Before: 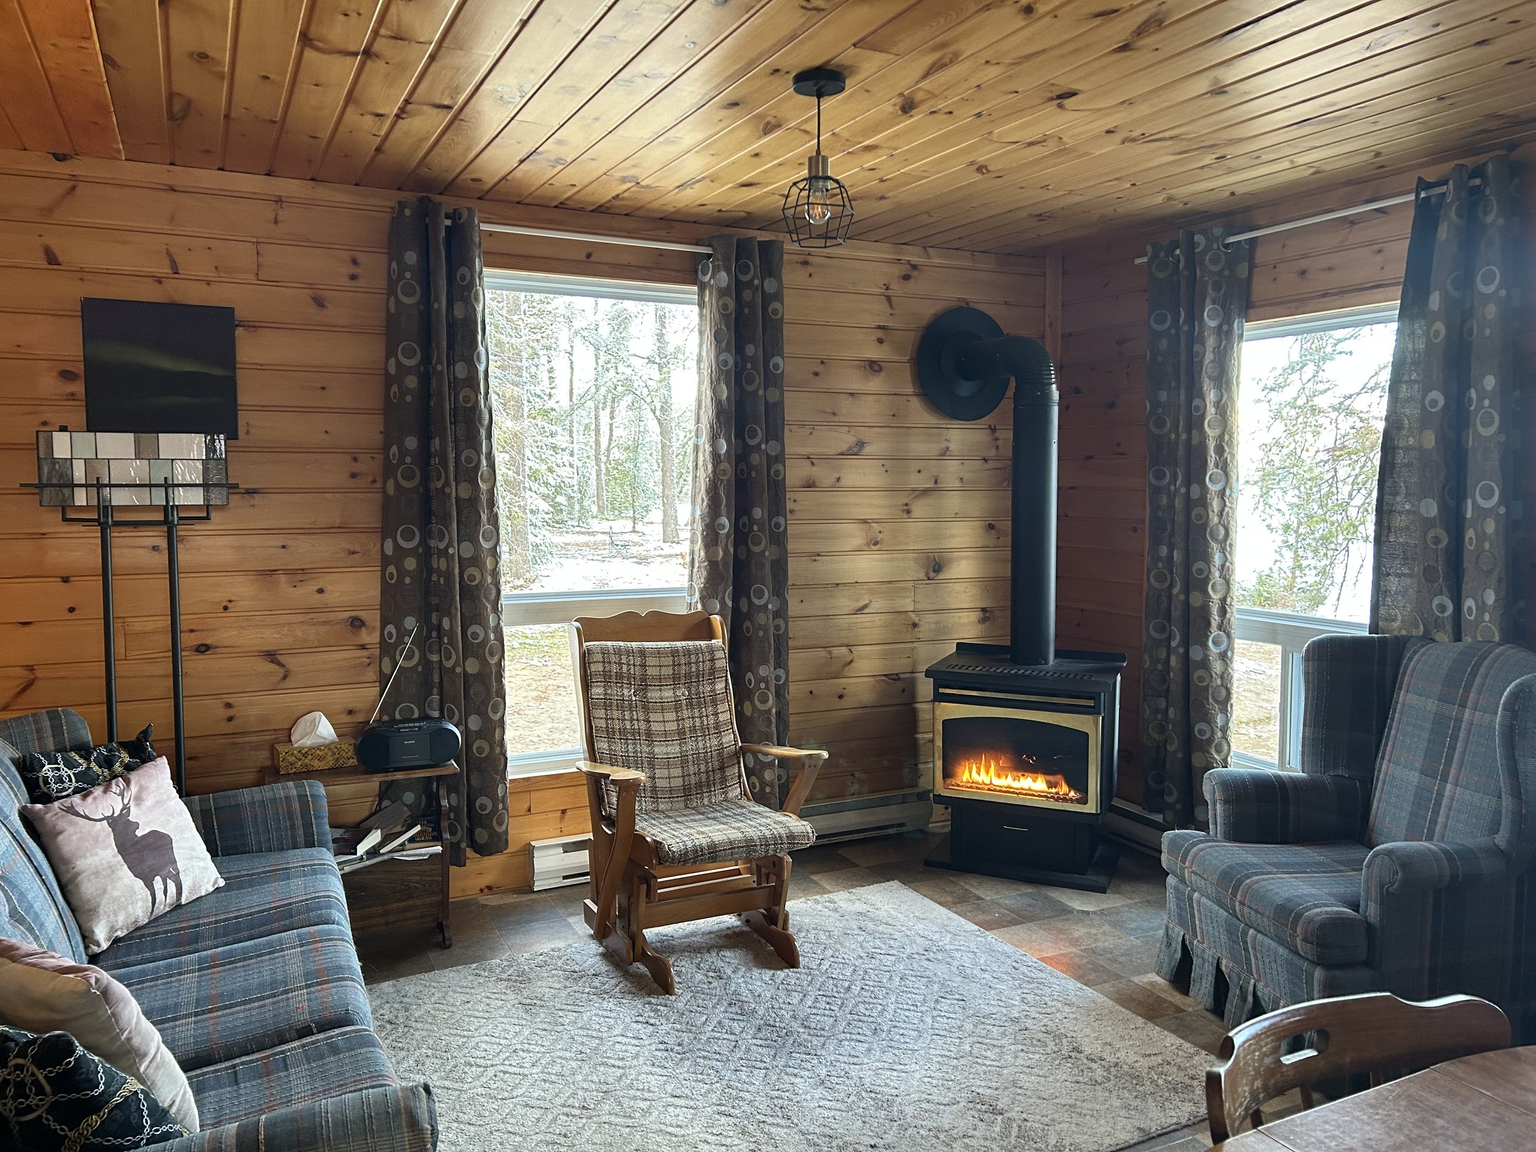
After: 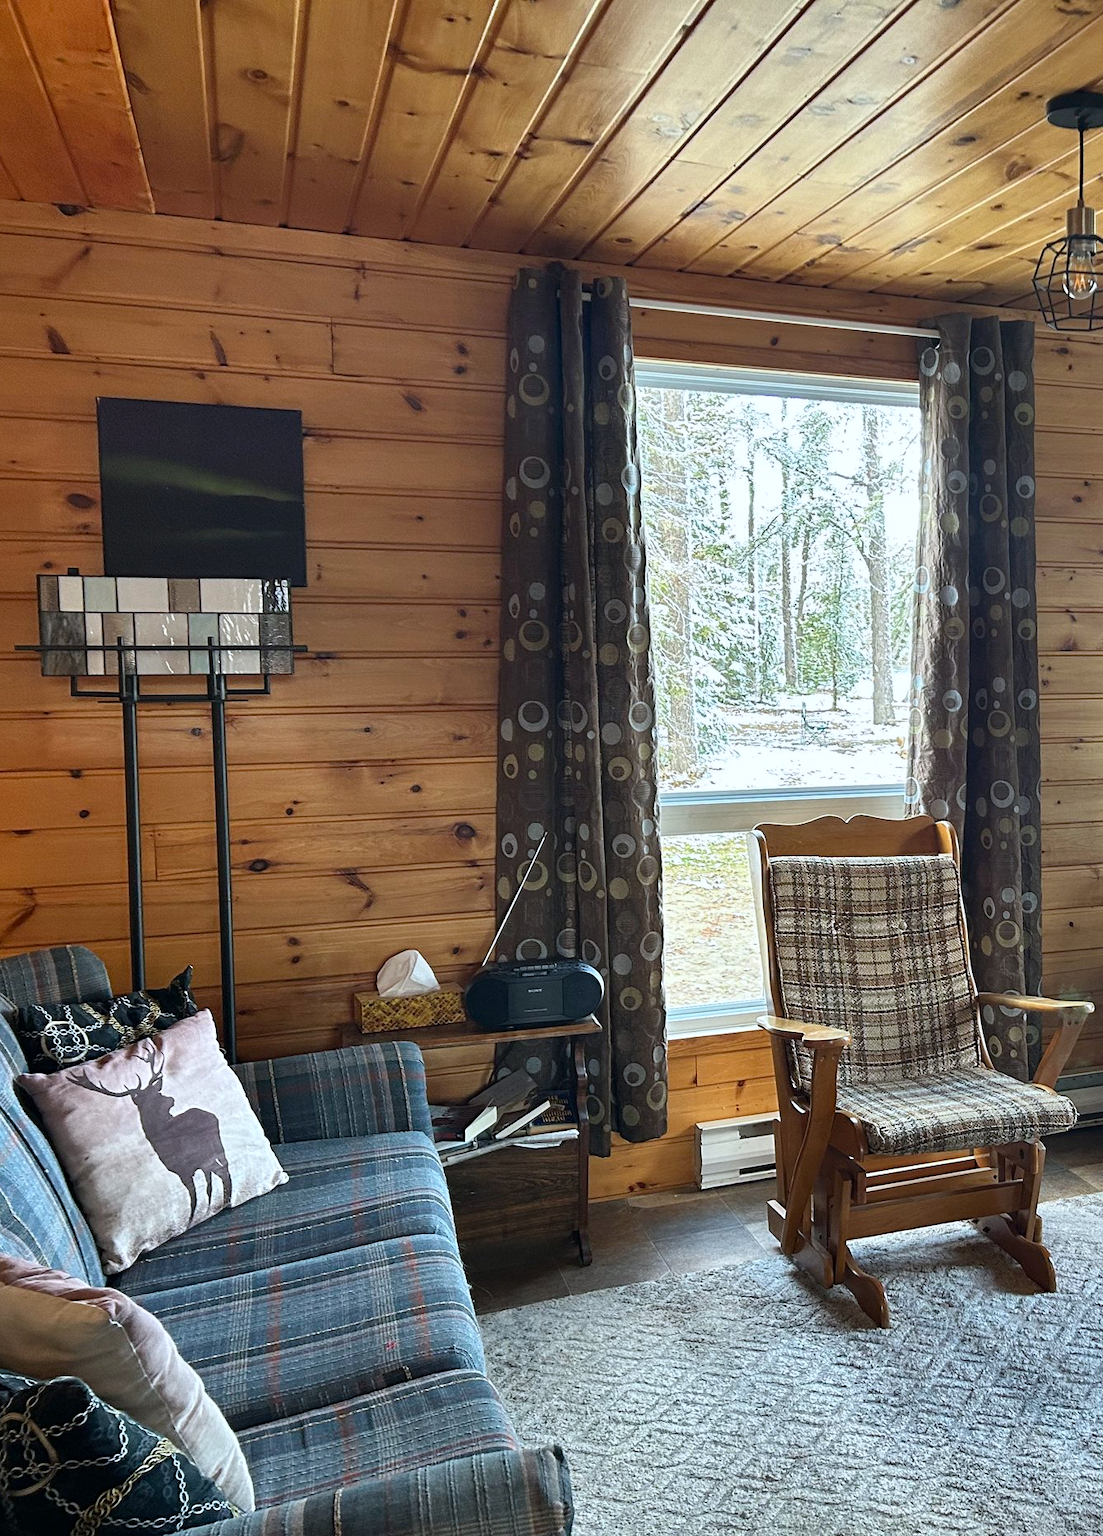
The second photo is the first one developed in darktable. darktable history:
white balance: red 0.974, blue 1.044
crop: left 0.587%, right 45.588%, bottom 0.086%
contrast brightness saturation: contrast 0.08, saturation 0.02
tone equalizer: on, module defaults
shadows and highlights: radius 118.69, shadows 42.21, highlights -61.56, soften with gaussian
